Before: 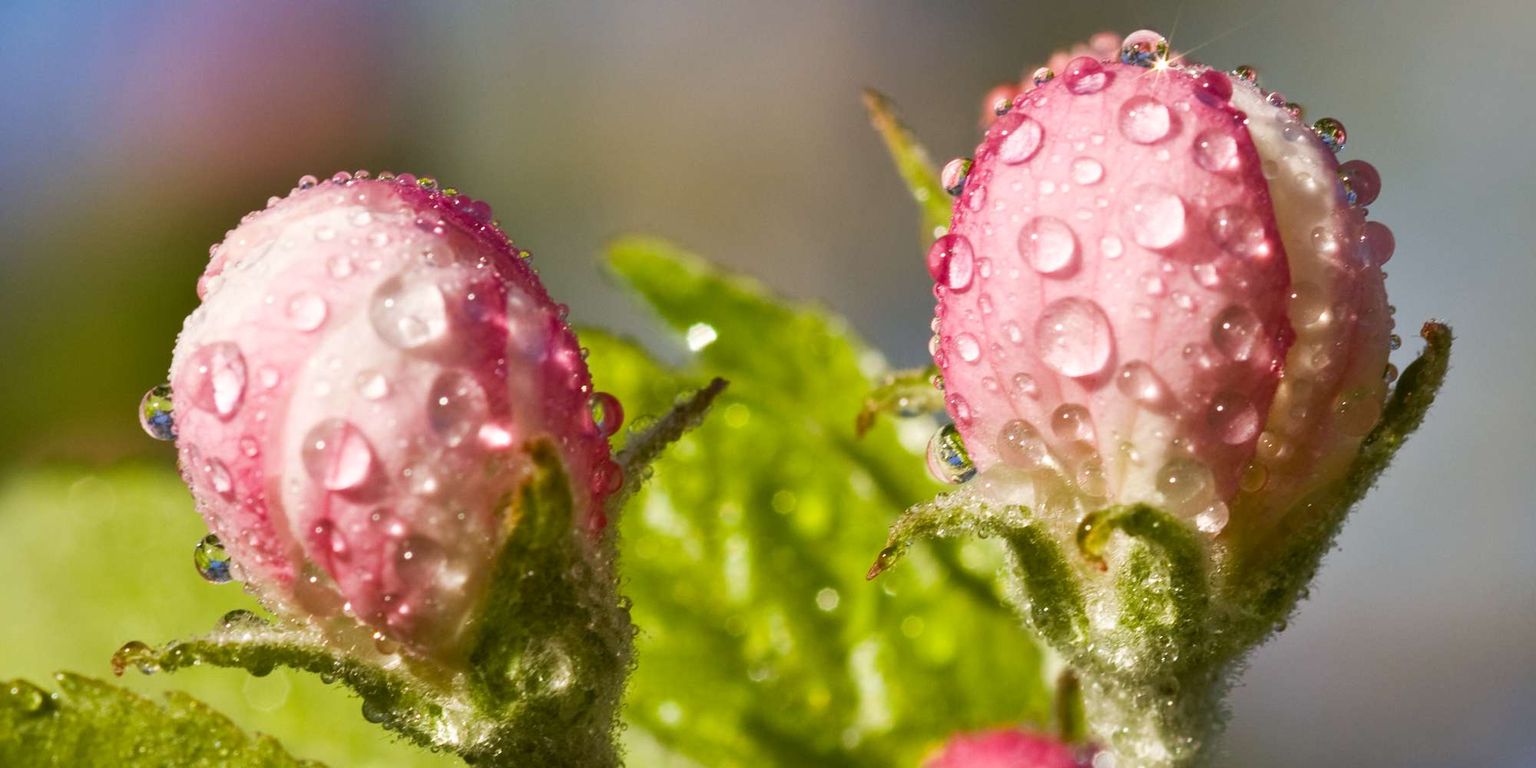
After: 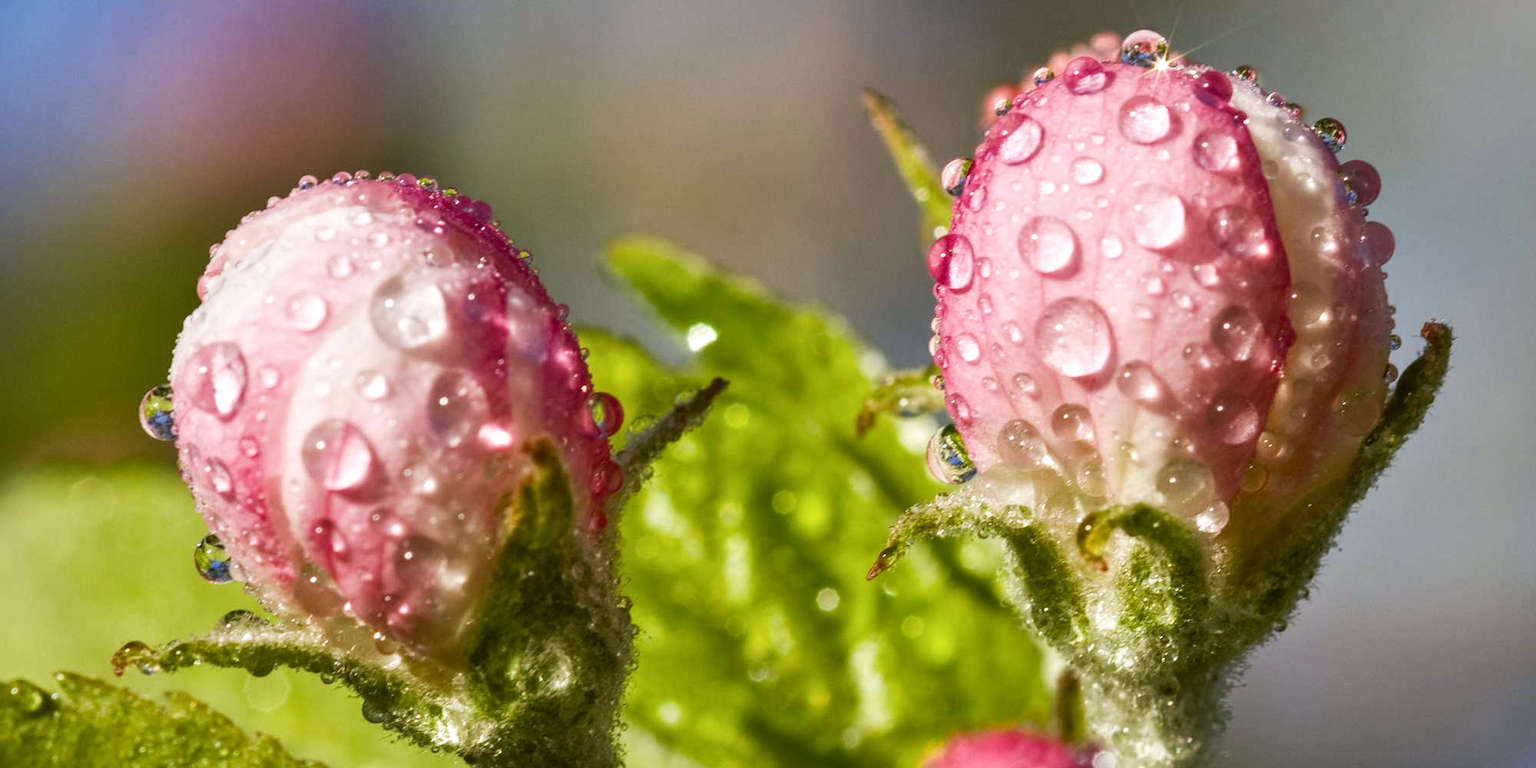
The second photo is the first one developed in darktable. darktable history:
white balance: red 0.988, blue 1.017
local contrast: on, module defaults
